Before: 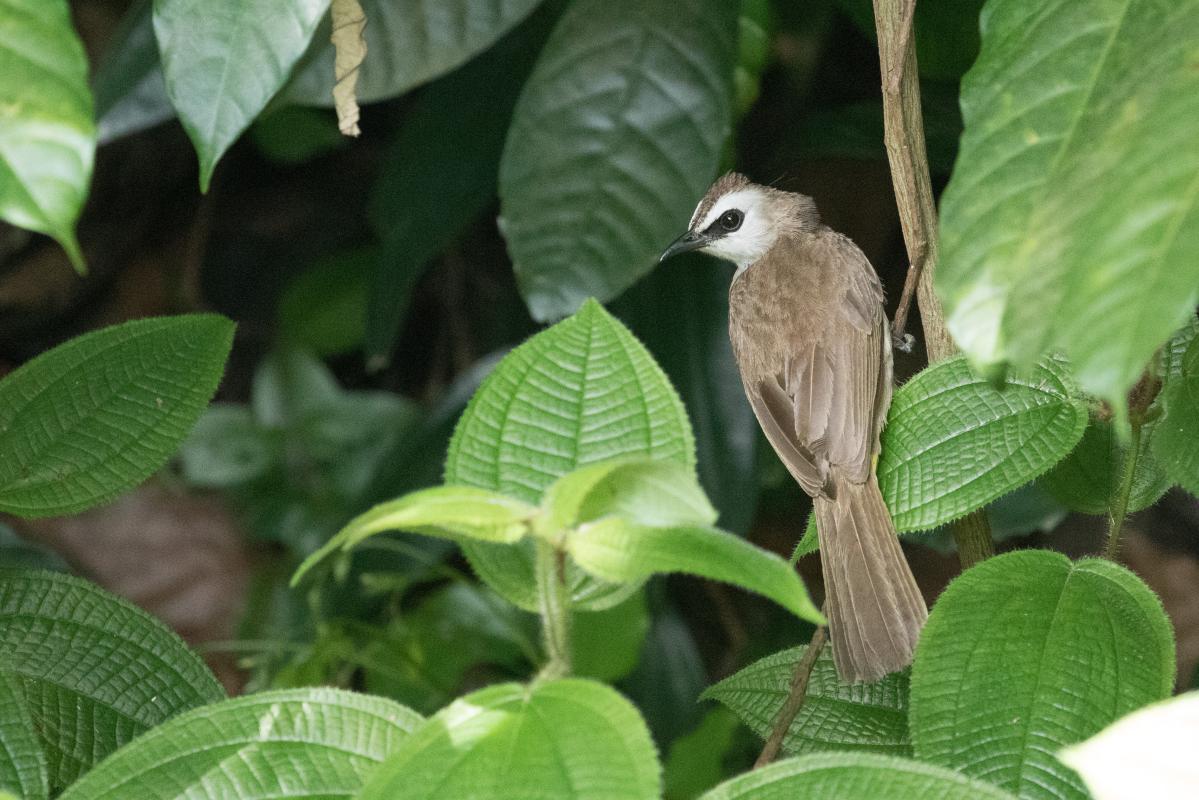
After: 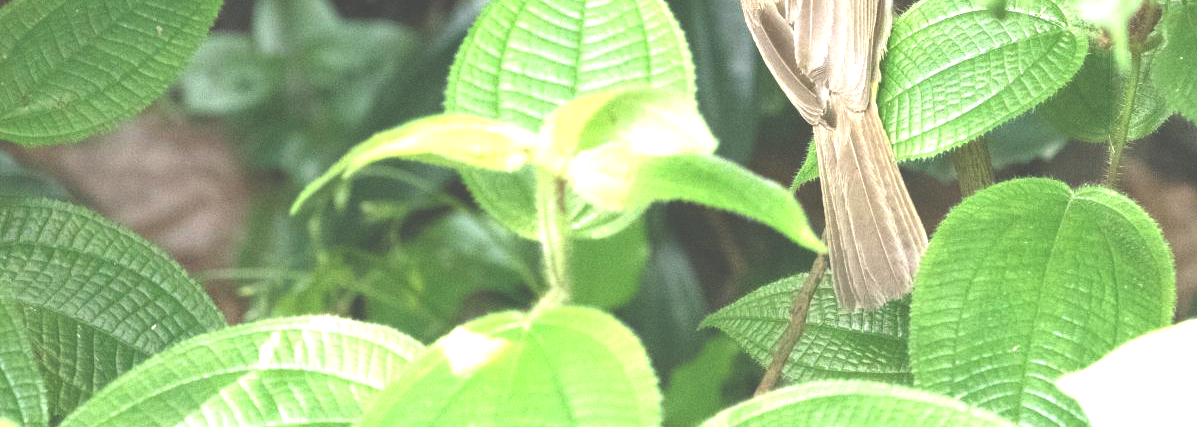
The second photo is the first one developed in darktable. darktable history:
crop and rotate: top 46.561%, right 0.113%
exposure: black level correction -0.023, exposure 1.395 EV, compensate exposure bias true, compensate highlight preservation false
